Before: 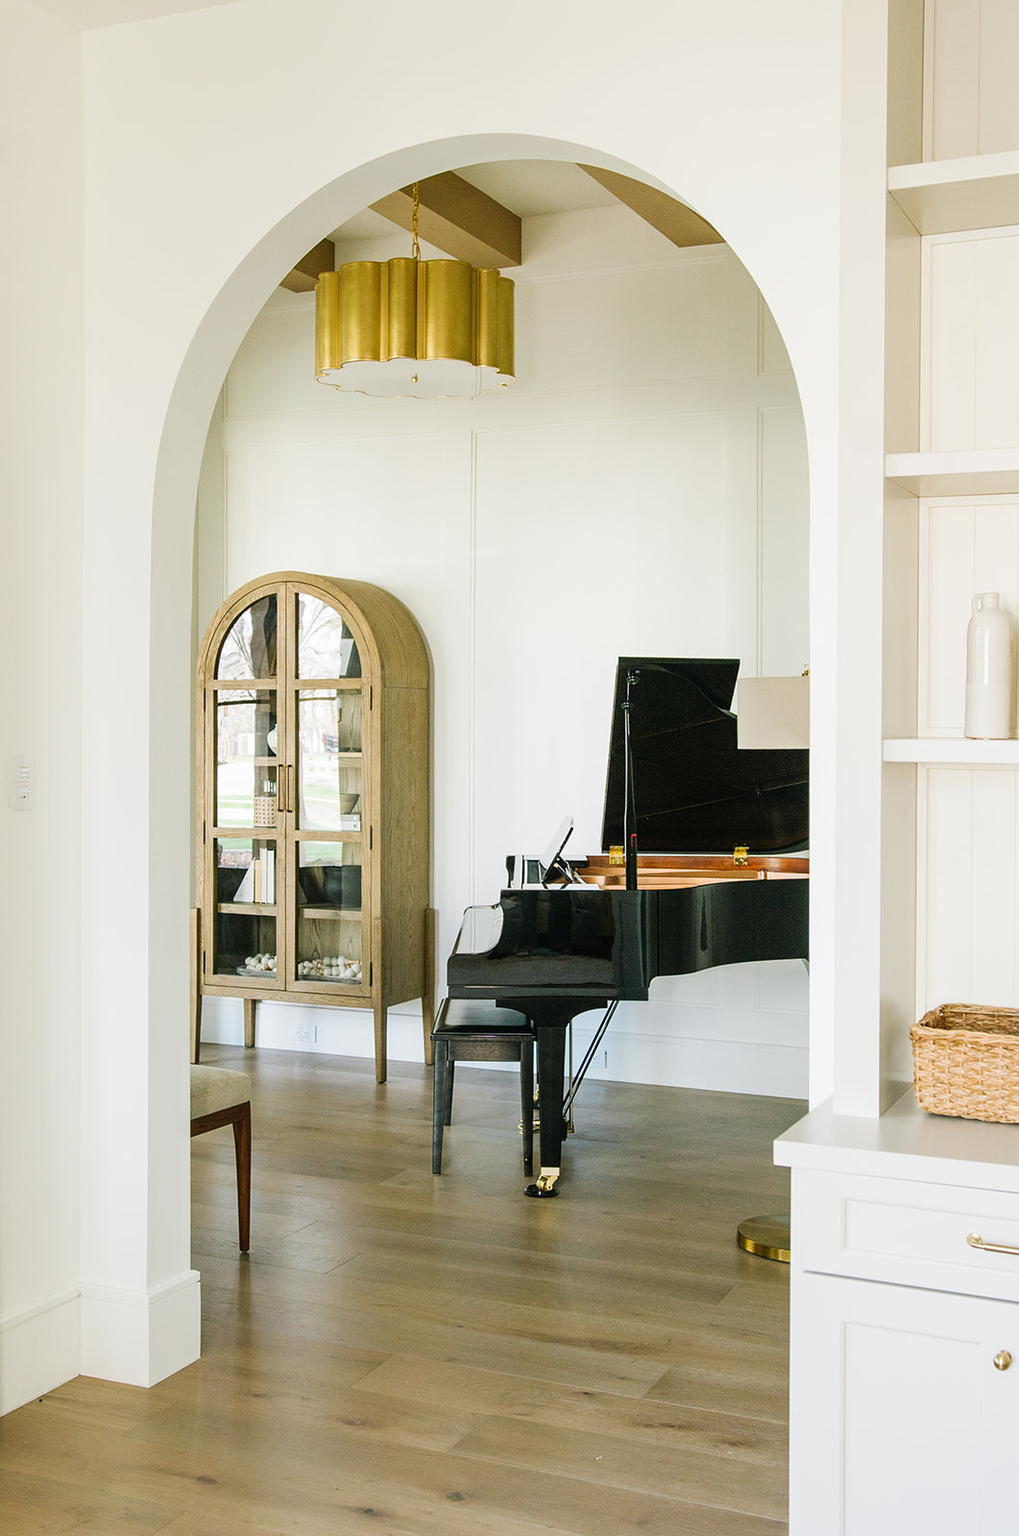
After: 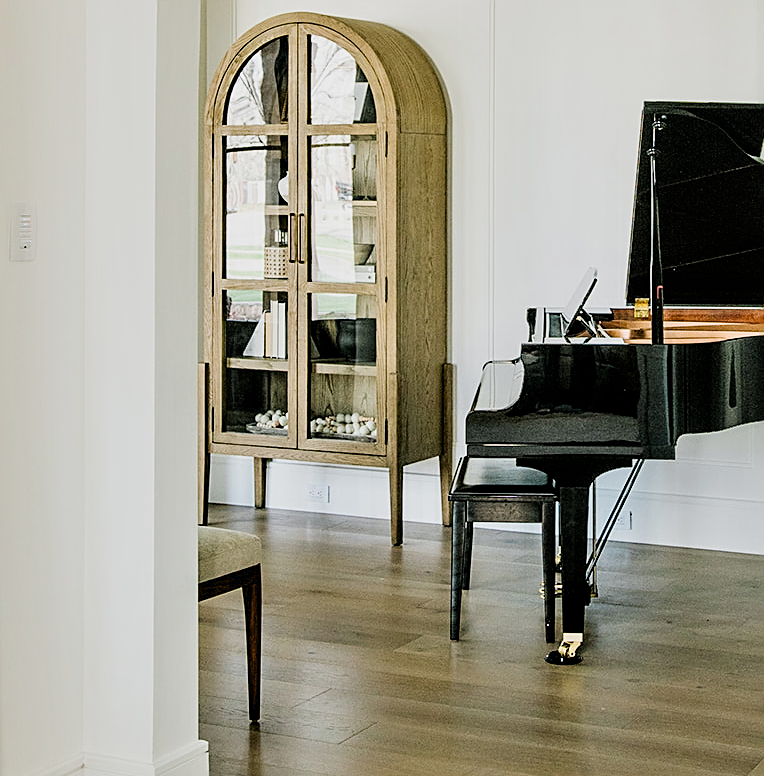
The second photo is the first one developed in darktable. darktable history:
sharpen: on, module defaults
crop: top 36.498%, right 27.964%, bottom 14.995%
contrast equalizer: y [[0.601, 0.6, 0.598, 0.598, 0.6, 0.601], [0.5 ×6], [0.5 ×6], [0 ×6], [0 ×6]]
filmic rgb: black relative exposure -8.15 EV, white relative exposure 3.76 EV, hardness 4.46
